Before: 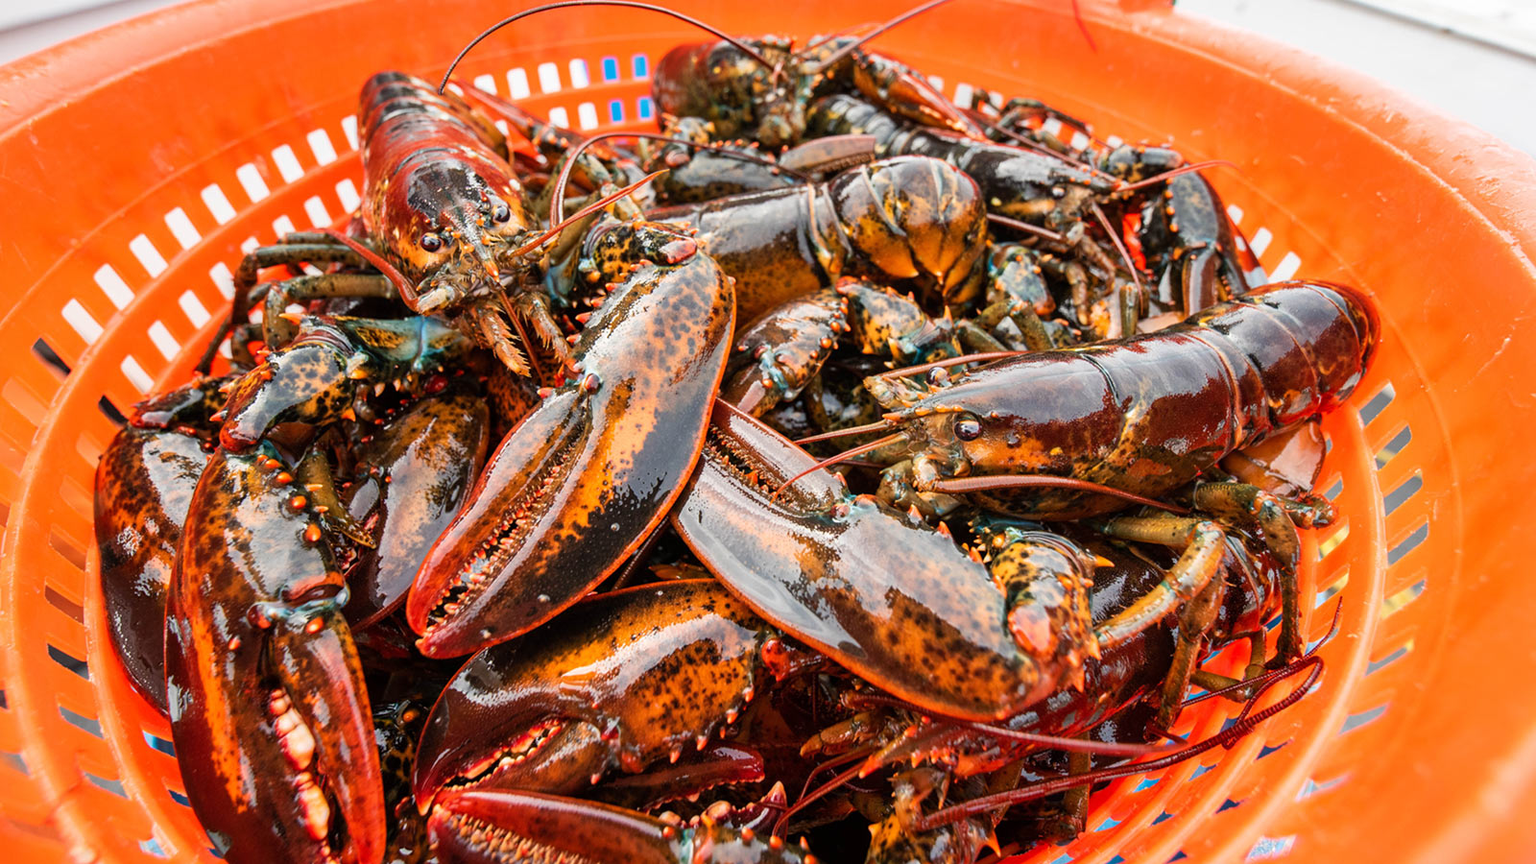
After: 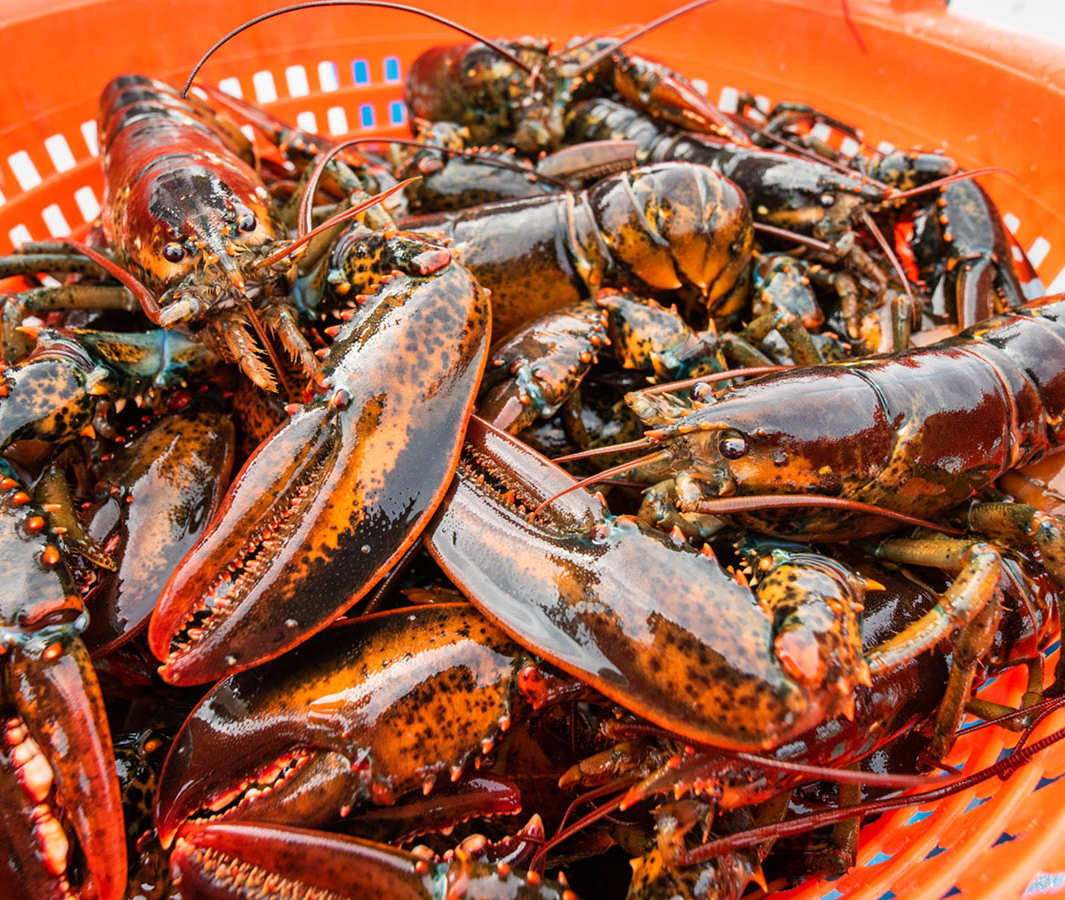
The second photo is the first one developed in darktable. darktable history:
crop: left 17.218%, right 16.164%
color correction: highlights b* -0.053
